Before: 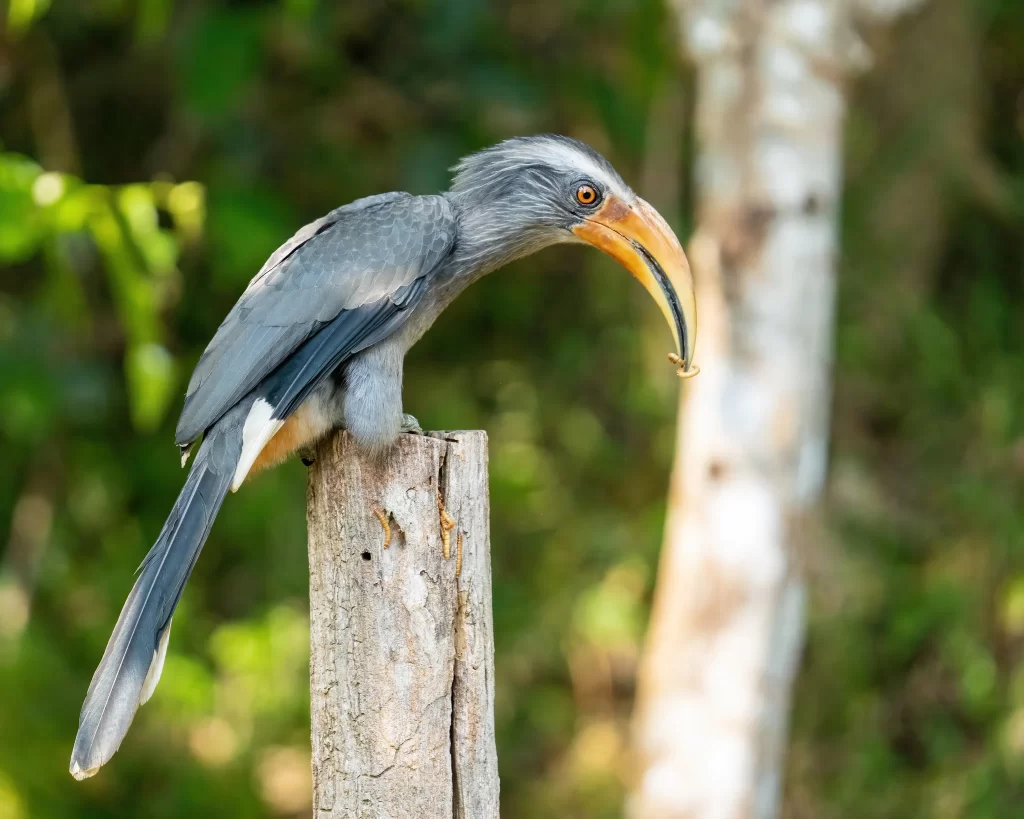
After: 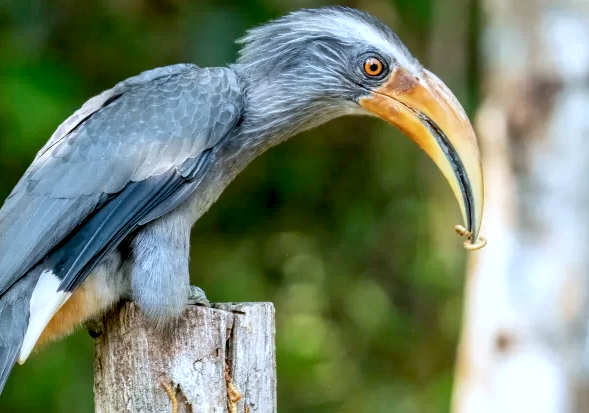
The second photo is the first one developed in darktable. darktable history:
local contrast: on, module defaults
shadows and highlights: shadows 36.66, highlights -27.28, soften with gaussian
exposure: black level correction 0.007, exposure 0.088 EV, compensate highlight preservation false
crop: left 20.832%, top 15.659%, right 21.554%, bottom 33.841%
color calibration: x 0.37, y 0.382, temperature 4305.53 K
